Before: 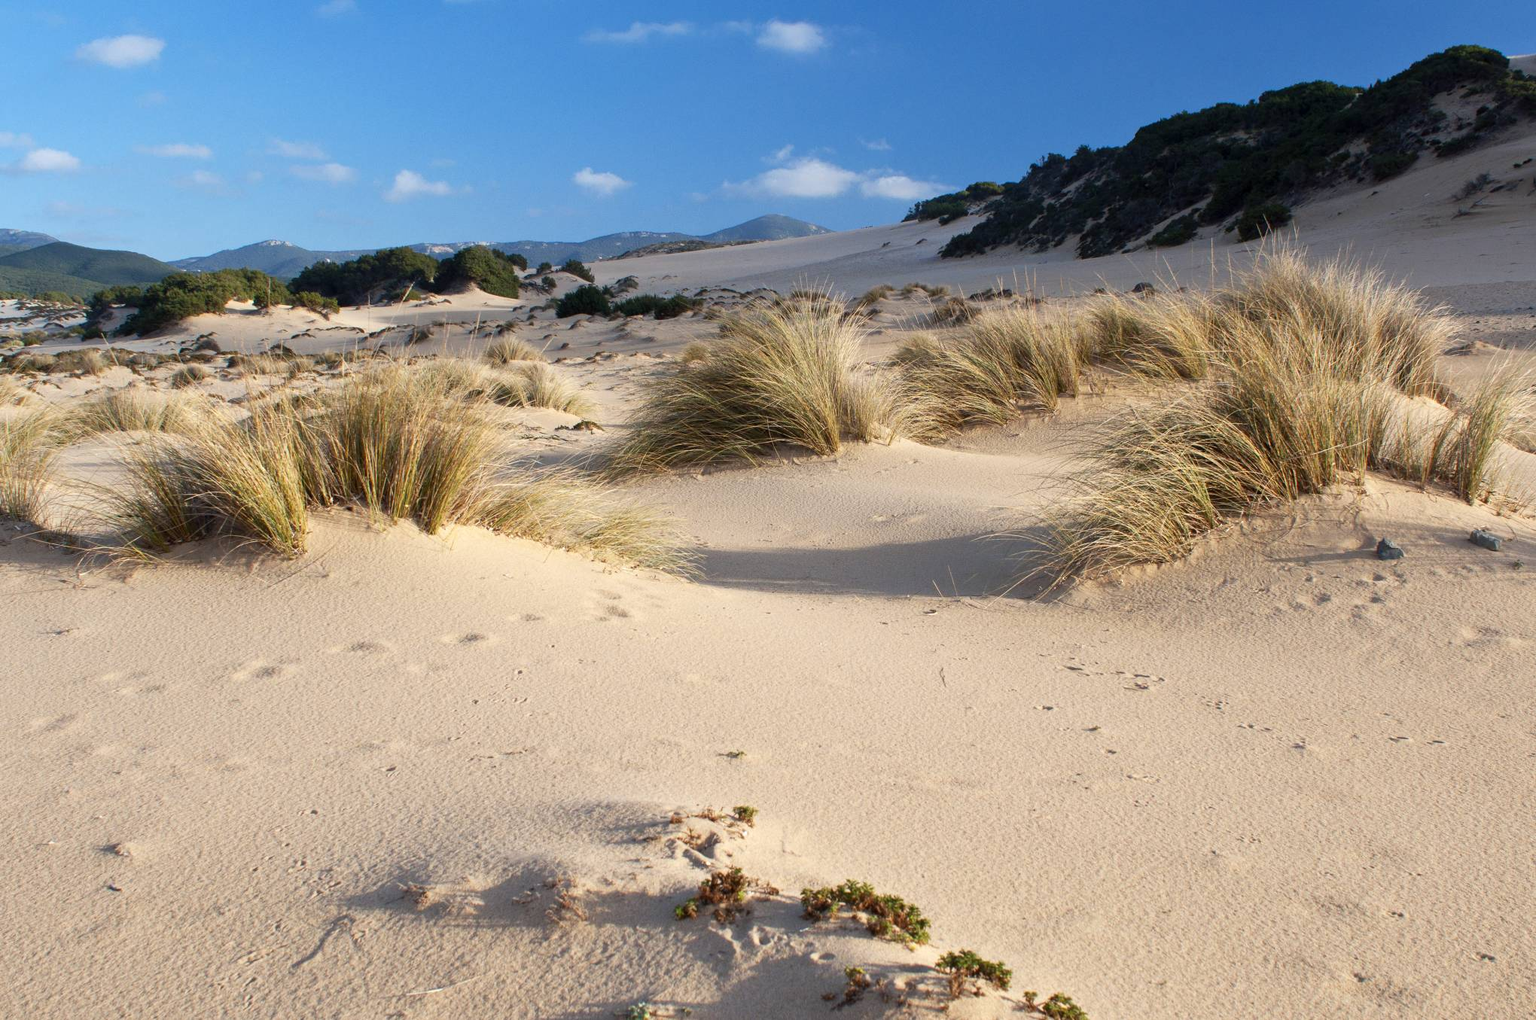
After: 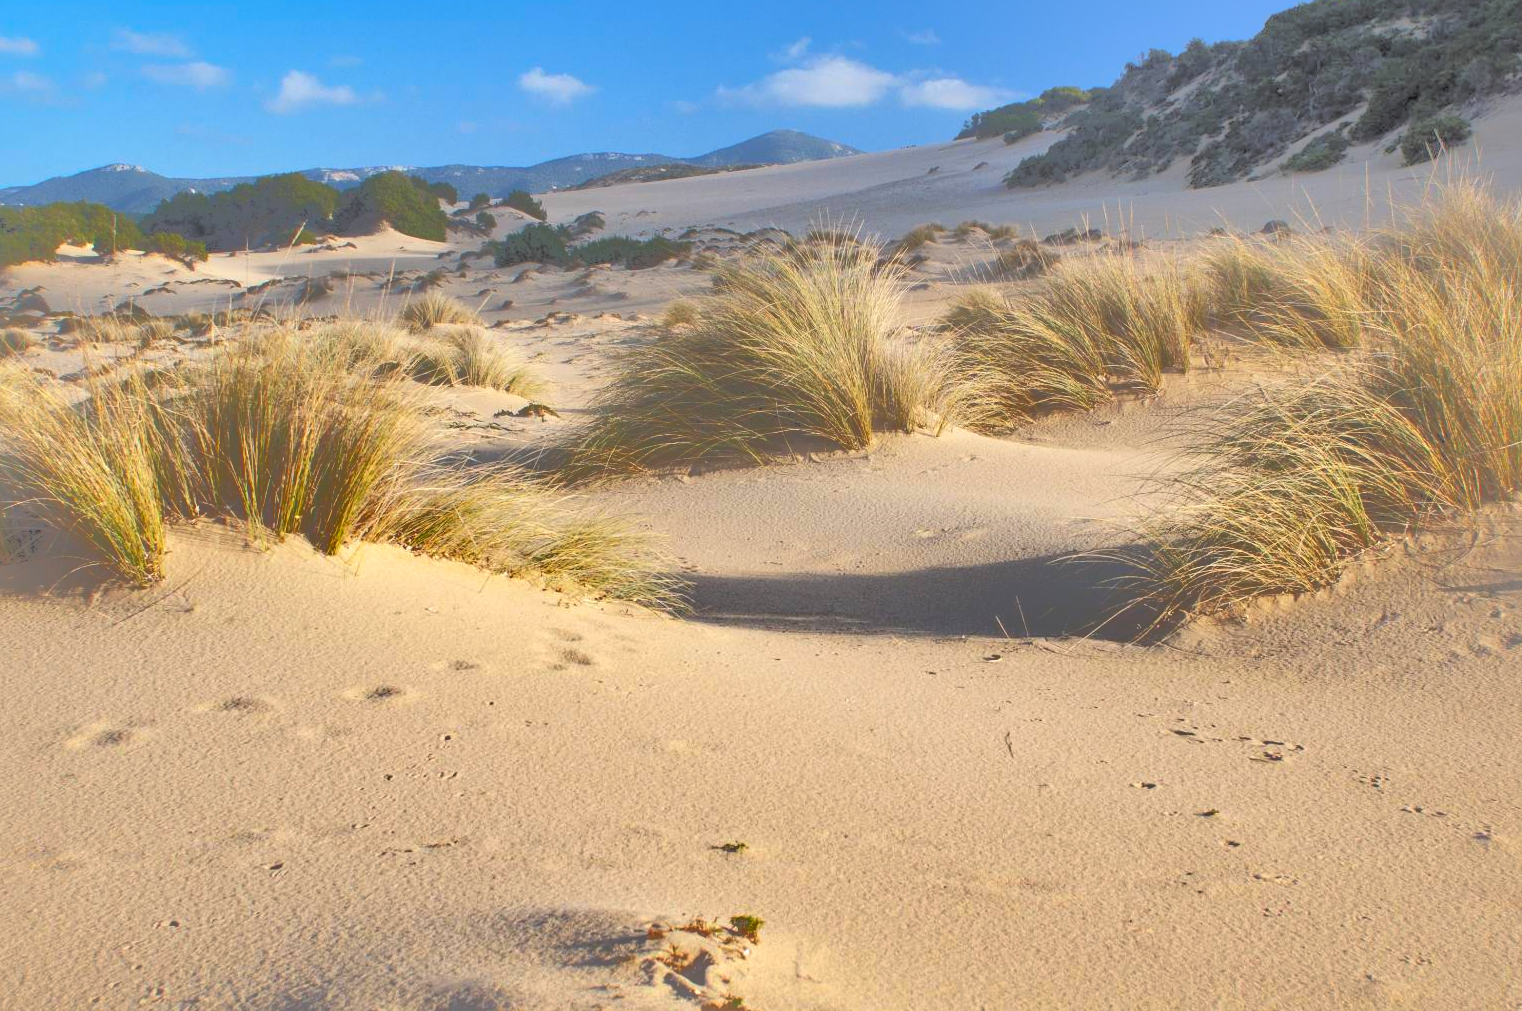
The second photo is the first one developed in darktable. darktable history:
contrast brightness saturation: brightness 0.985
crop and rotate: left 11.943%, top 11.448%, right 13.434%, bottom 13.894%
exposure: compensate highlight preservation false
shadows and highlights: shadows 38.39, highlights -73.88
tone equalizer: edges refinement/feathering 500, mask exposure compensation -1.57 EV, preserve details no
